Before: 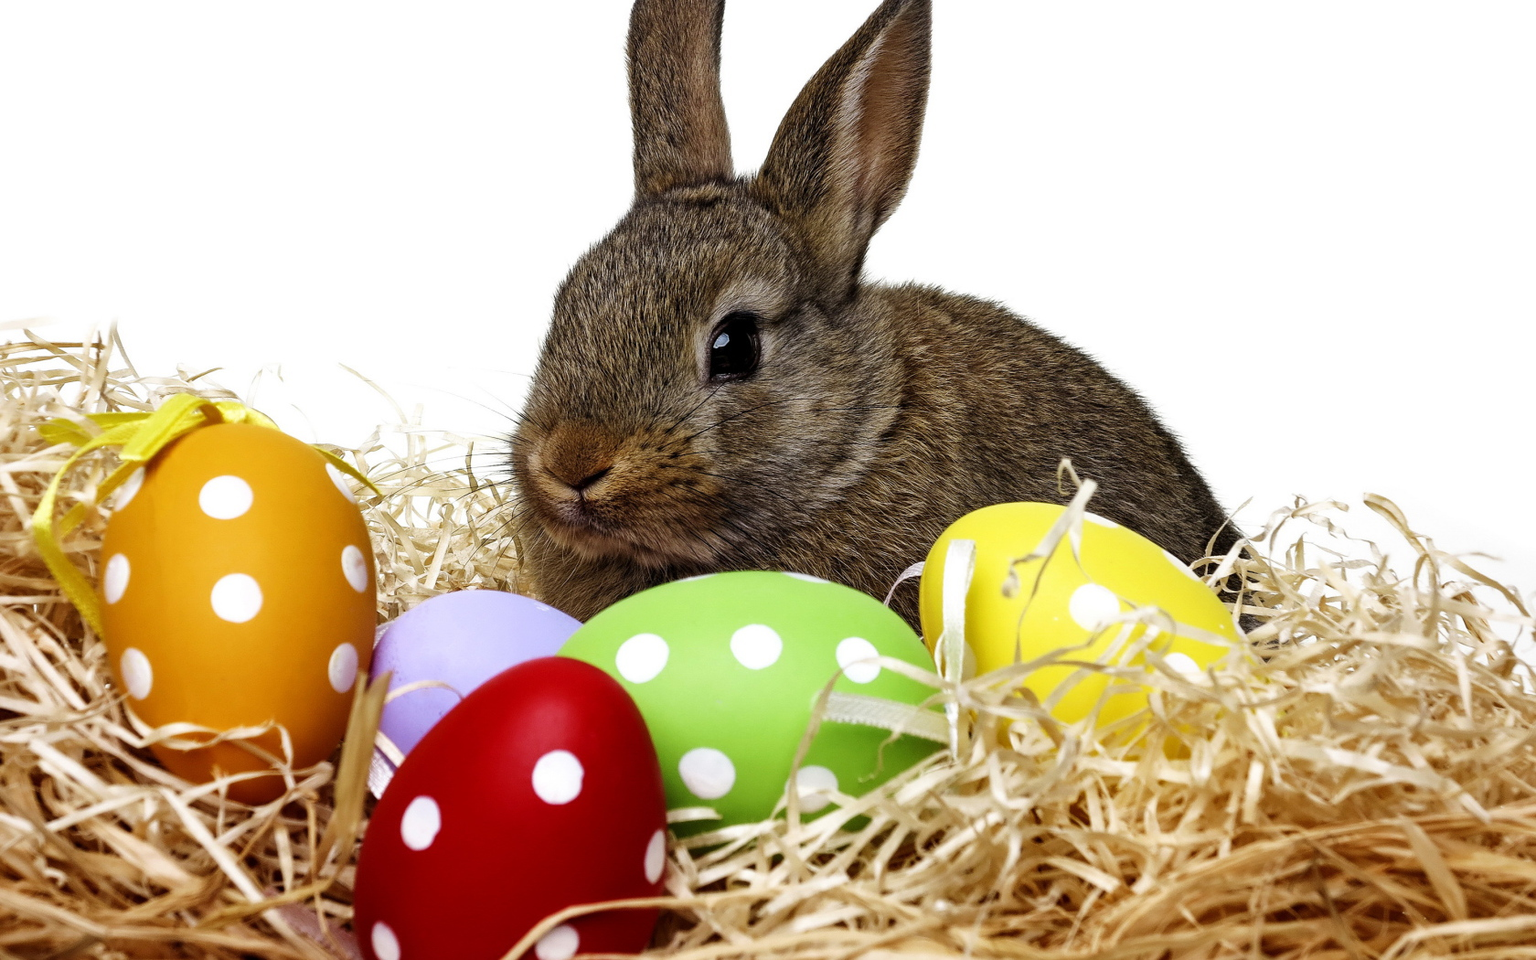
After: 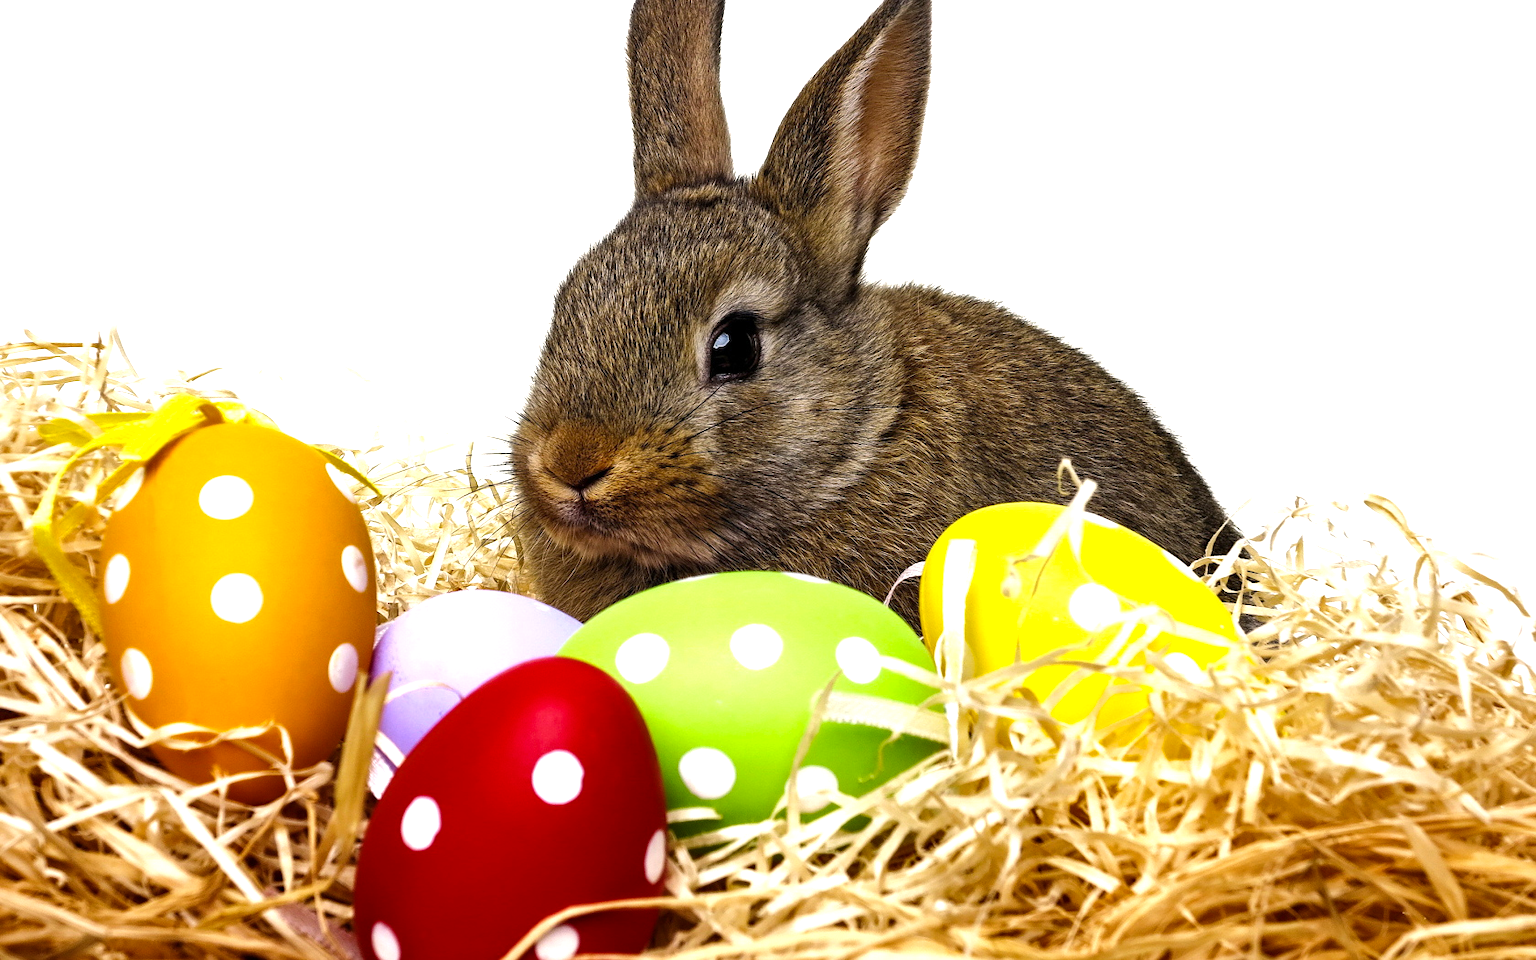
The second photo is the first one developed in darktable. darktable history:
color balance rgb: shadows lift › hue 84.99°, highlights gain › chroma 1.048%, highlights gain › hue 60.08°, perceptual saturation grading › global saturation 5.978%, perceptual brilliance grading › global brilliance 18.358%, global vibrance 19.39%
